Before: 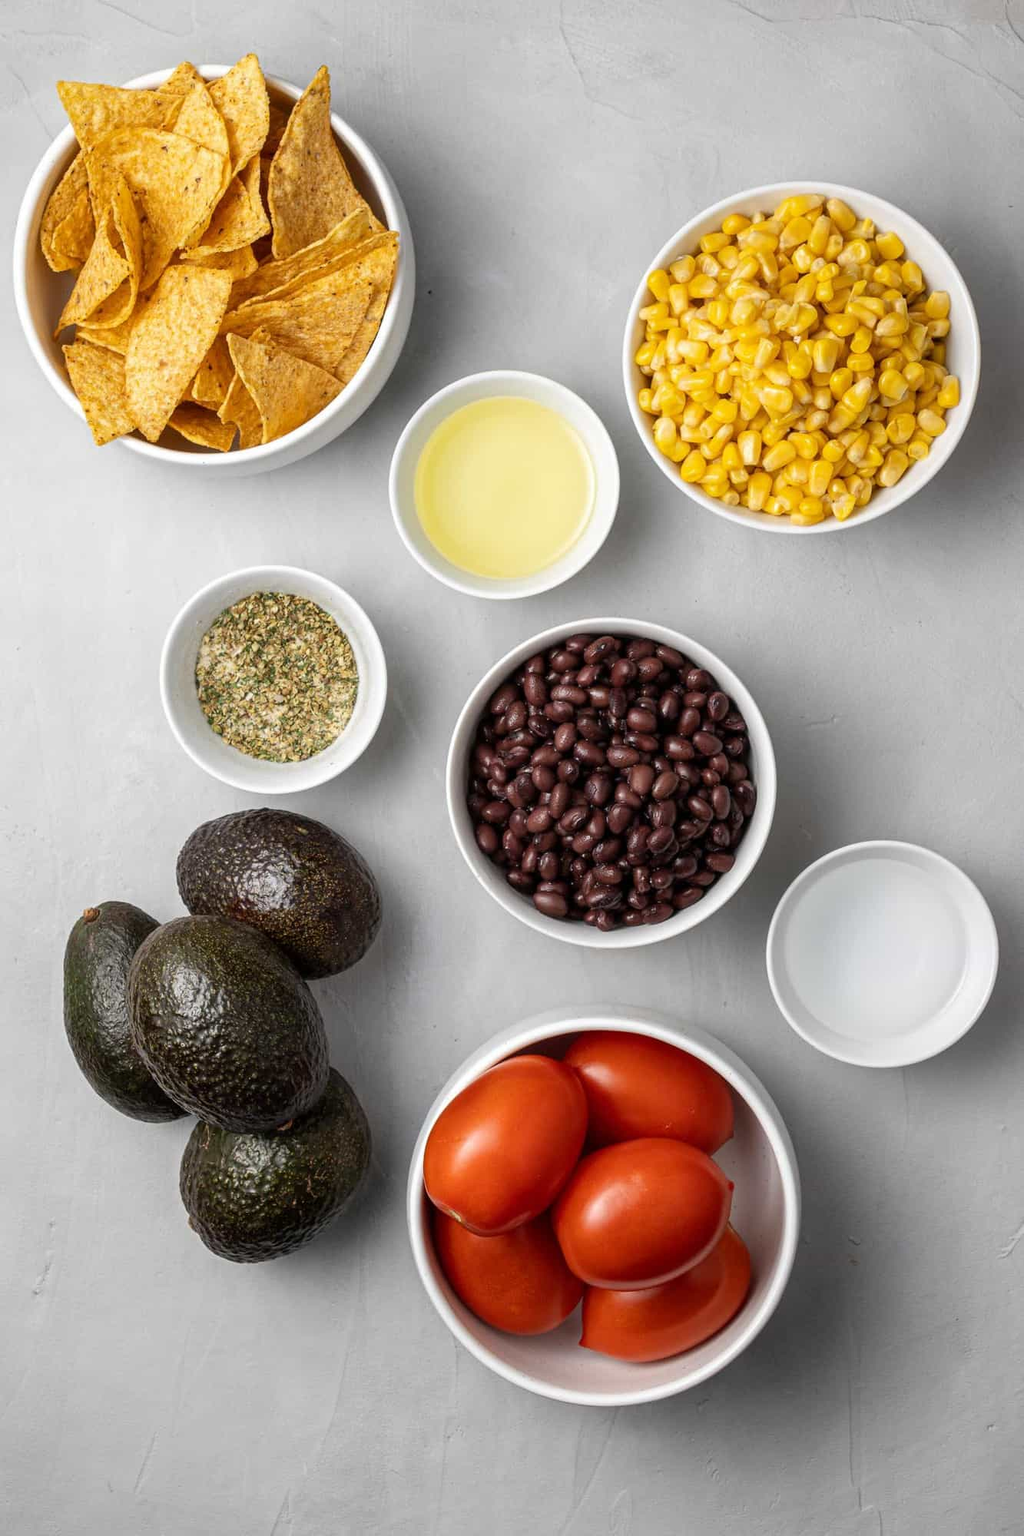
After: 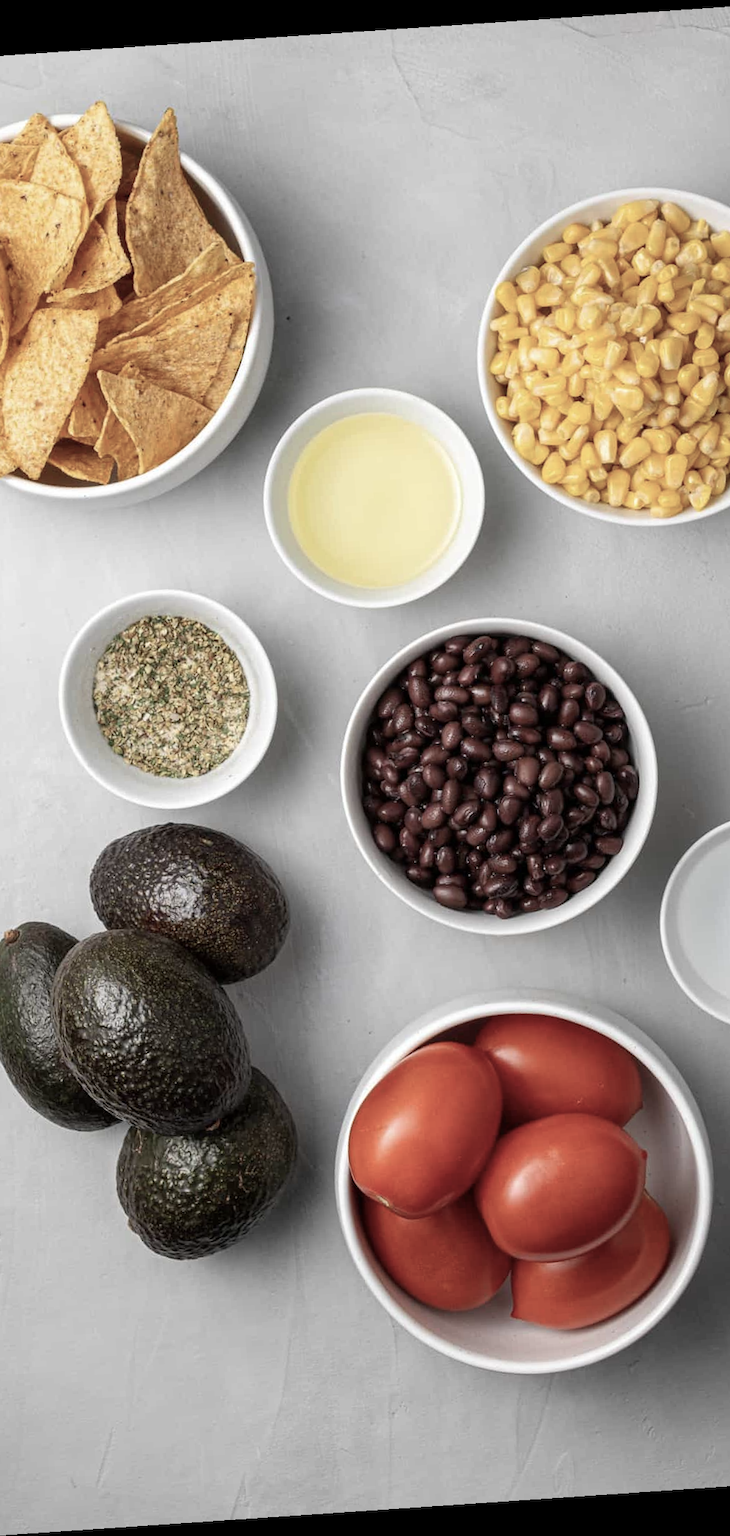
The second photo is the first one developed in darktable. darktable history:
color balance: input saturation 100.43%, contrast fulcrum 14.22%, output saturation 70.41%
rotate and perspective: rotation -4.2°, shear 0.006, automatic cropping off
crop and rotate: left 13.342%, right 19.991%
